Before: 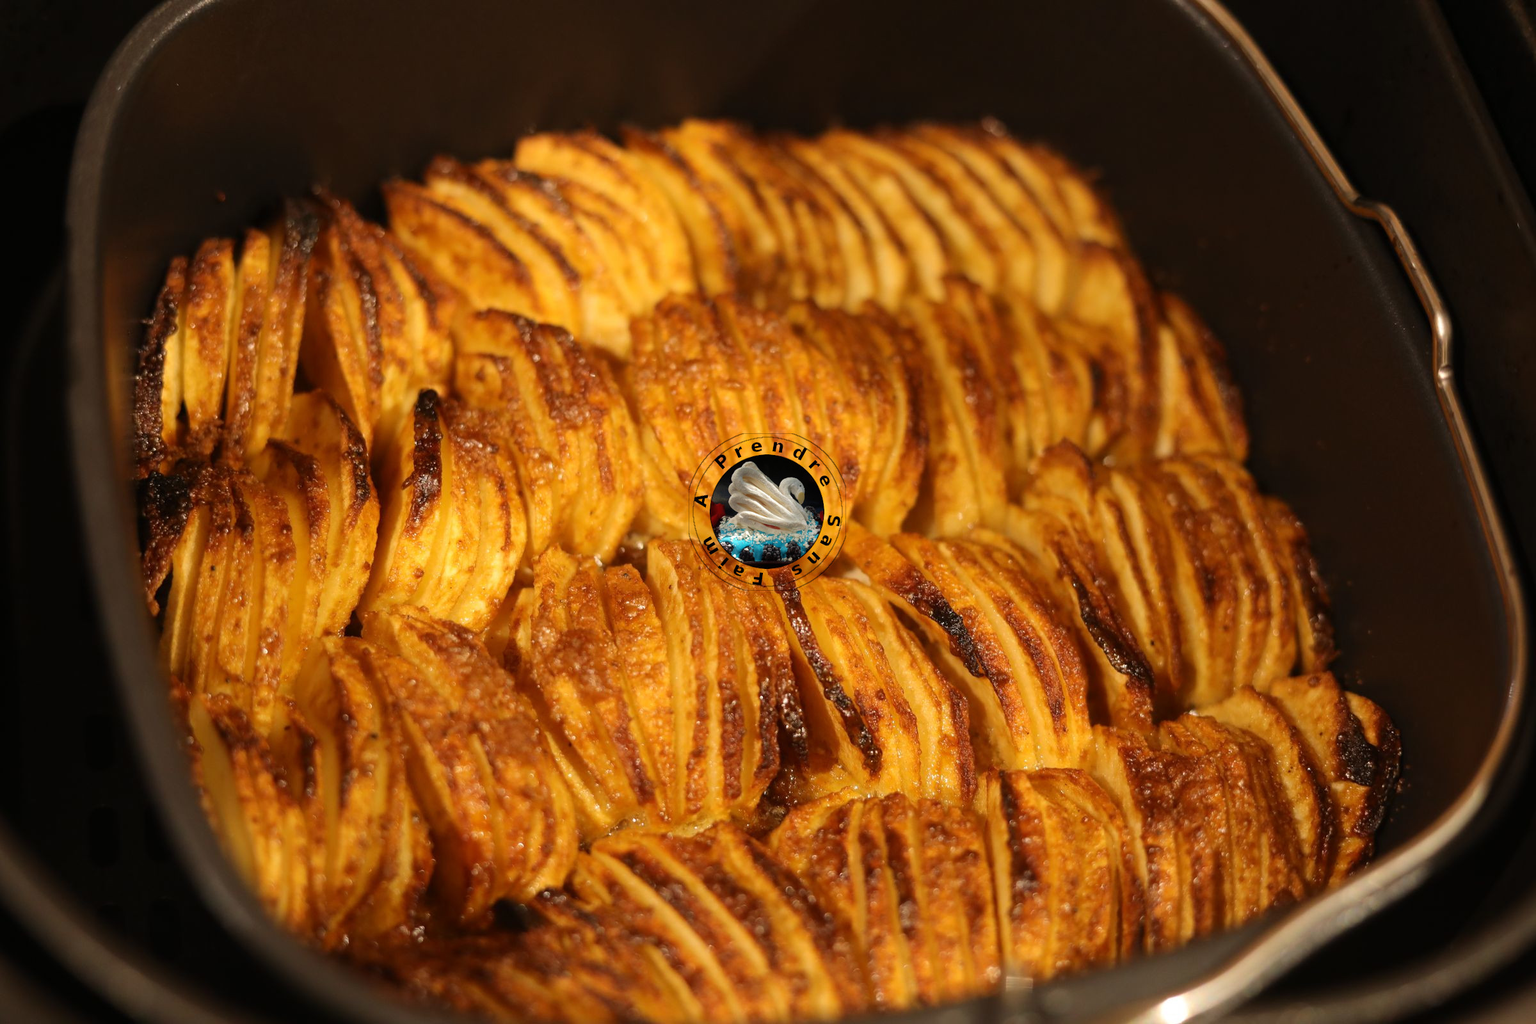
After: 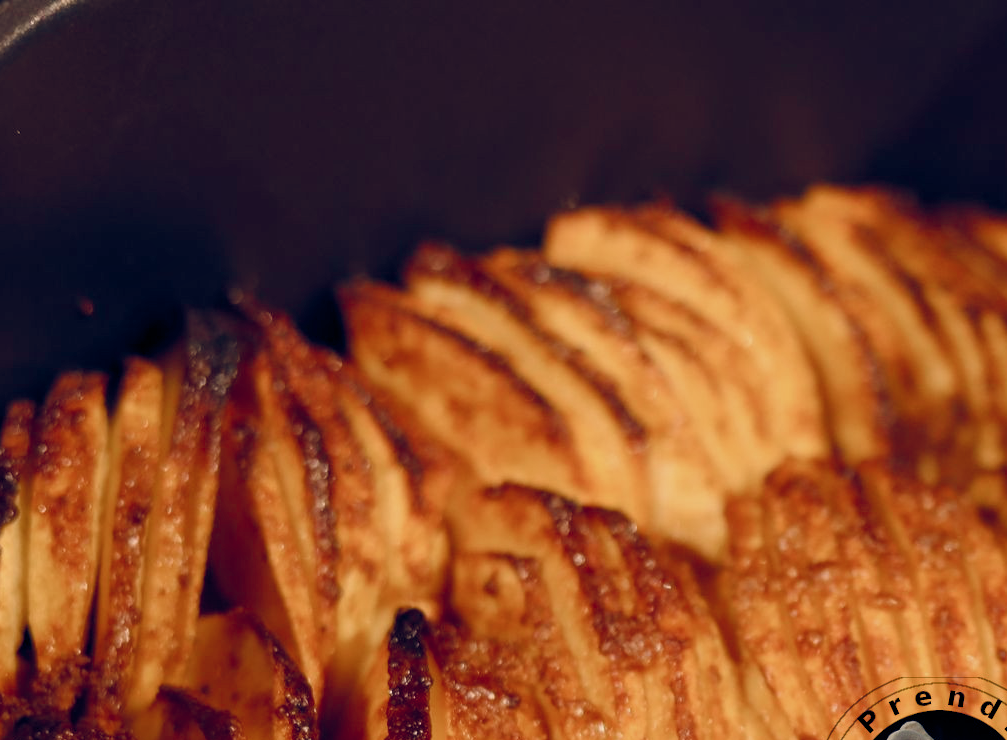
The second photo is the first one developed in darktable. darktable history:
crop and rotate: left 10.817%, top 0.062%, right 47.194%, bottom 53.626%
color balance rgb: highlights gain › chroma 2.94%, highlights gain › hue 60.57°, global offset › chroma 0.25%, global offset › hue 256.52°, perceptual saturation grading › global saturation 20%, perceptual saturation grading › highlights -50%, perceptual saturation grading › shadows 30%, contrast 15%
tone equalizer: -8 EV 0.25 EV, -7 EV 0.417 EV, -6 EV 0.417 EV, -5 EV 0.25 EV, -3 EV -0.25 EV, -2 EV -0.417 EV, -1 EV -0.417 EV, +0 EV -0.25 EV, edges refinement/feathering 500, mask exposure compensation -1.57 EV, preserve details guided filter
